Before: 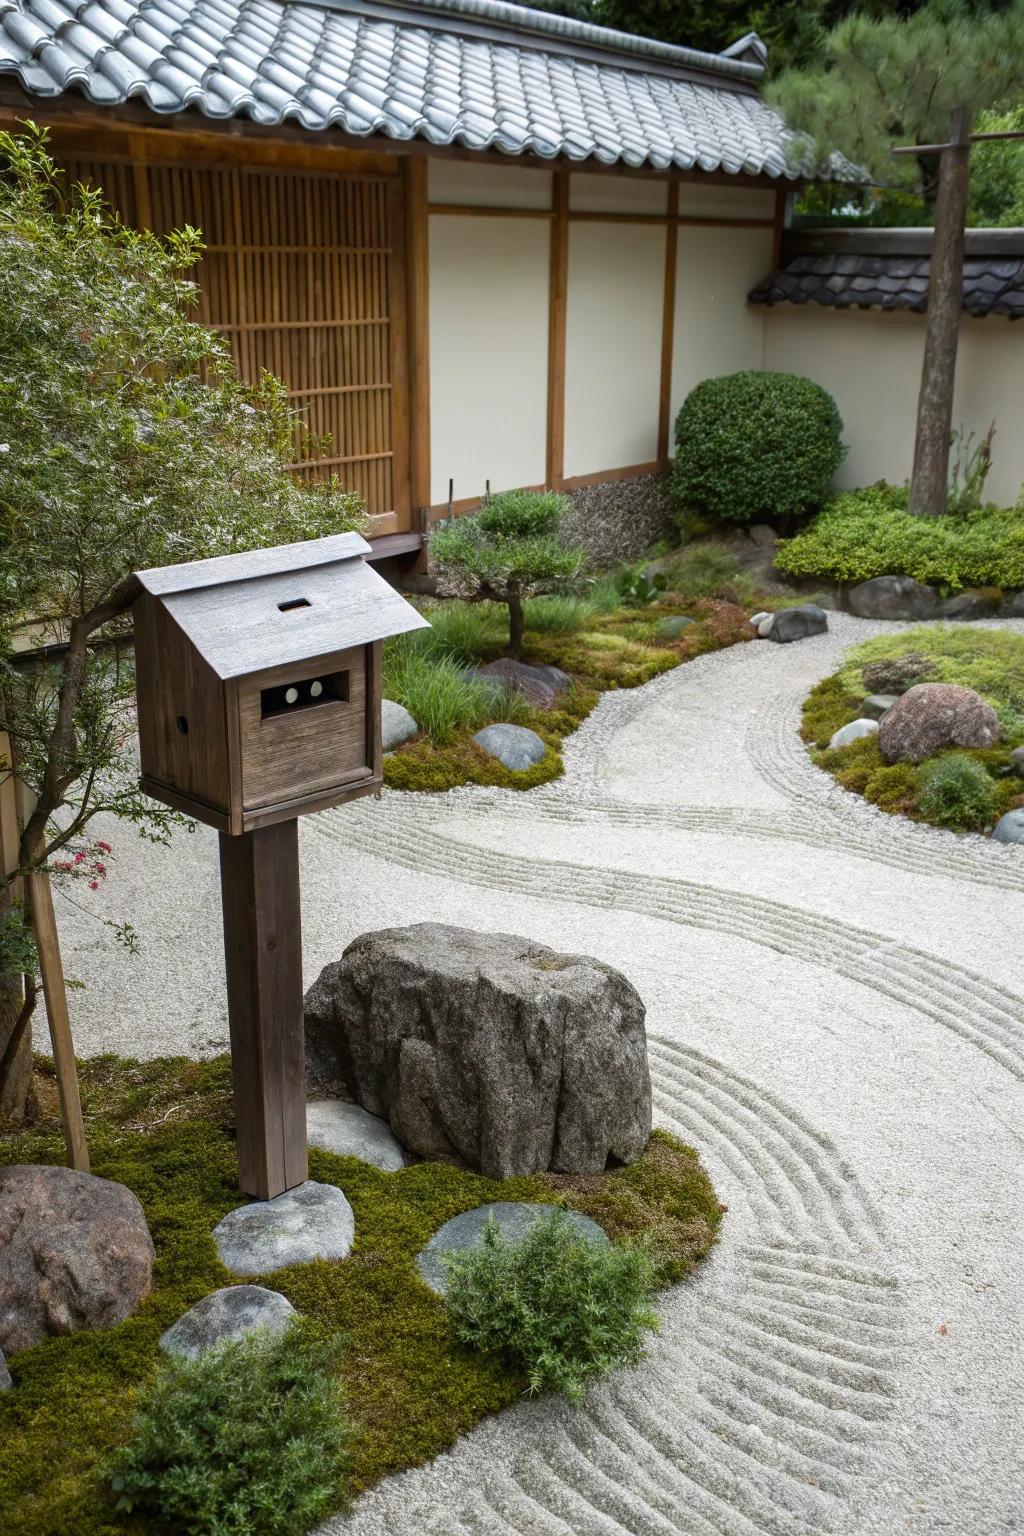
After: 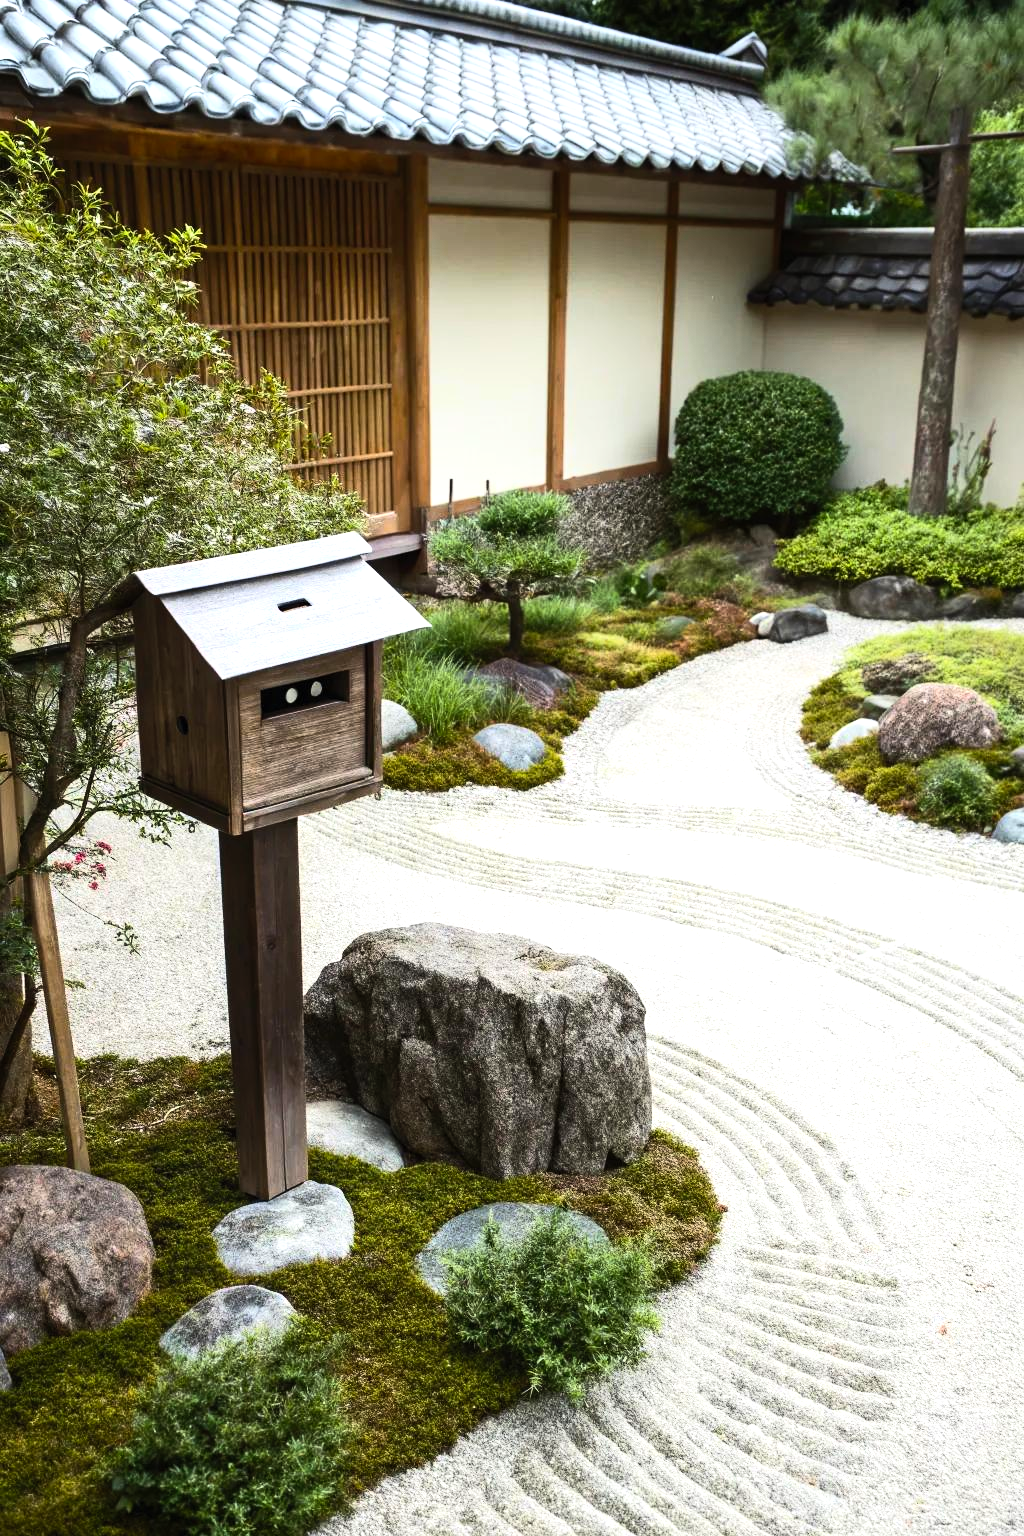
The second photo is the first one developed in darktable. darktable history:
contrast brightness saturation: contrast 0.2, brightness 0.16, saturation 0.22
tone equalizer: -8 EV -0.75 EV, -7 EV -0.7 EV, -6 EV -0.6 EV, -5 EV -0.4 EV, -3 EV 0.4 EV, -2 EV 0.6 EV, -1 EV 0.7 EV, +0 EV 0.75 EV, edges refinement/feathering 500, mask exposure compensation -1.57 EV, preserve details no
